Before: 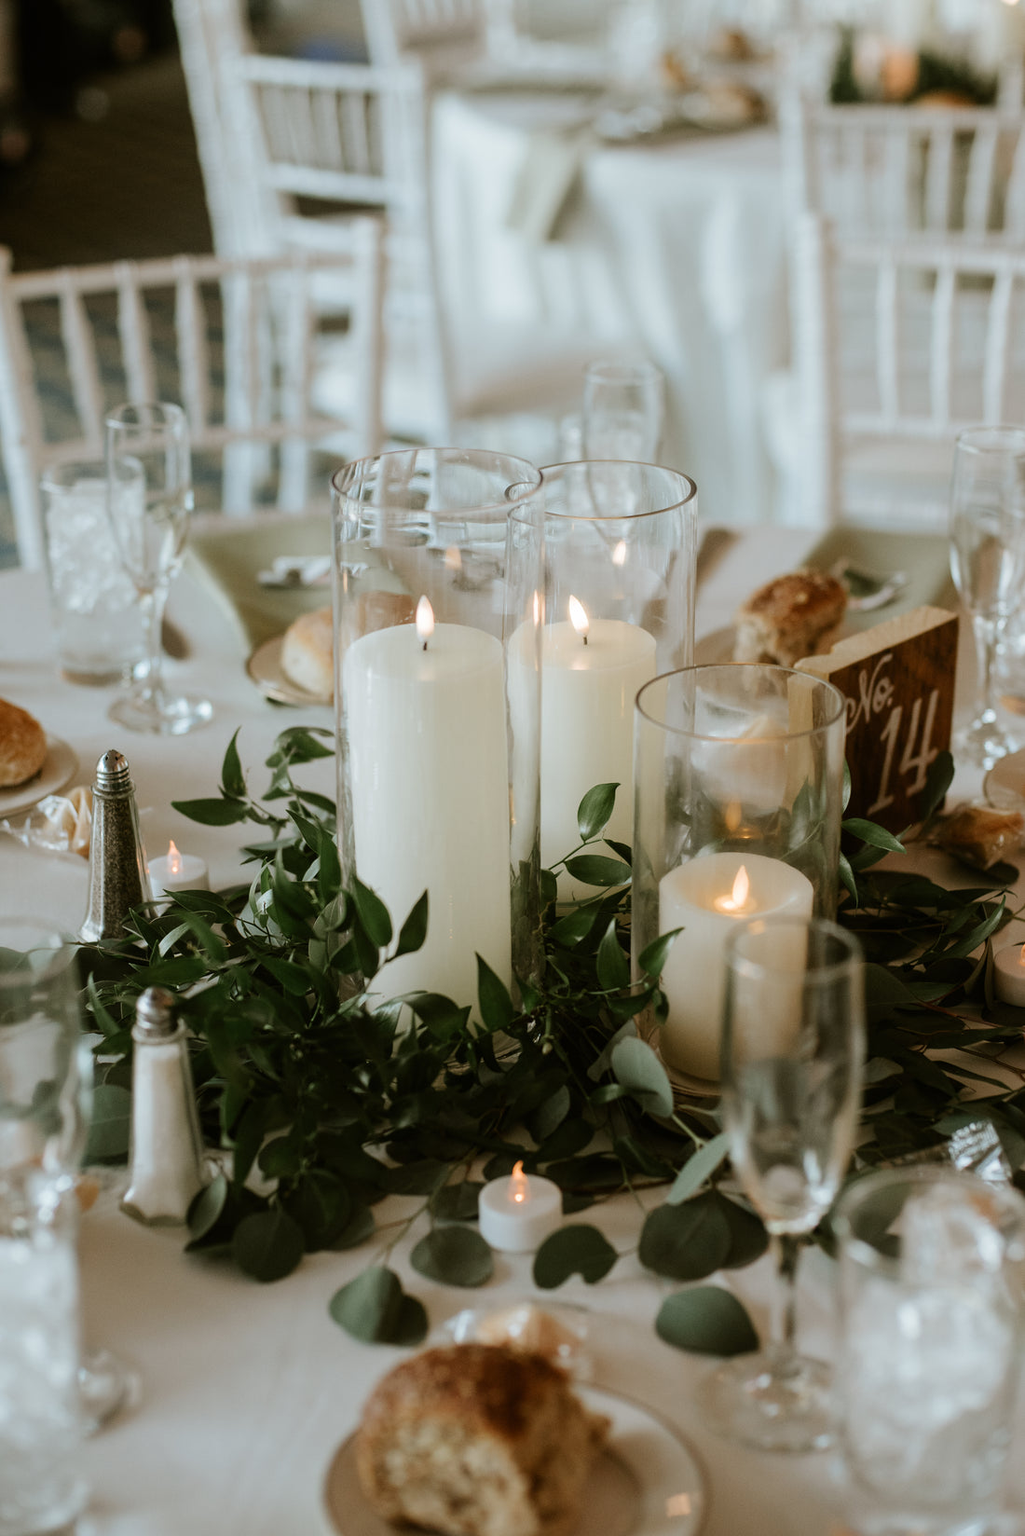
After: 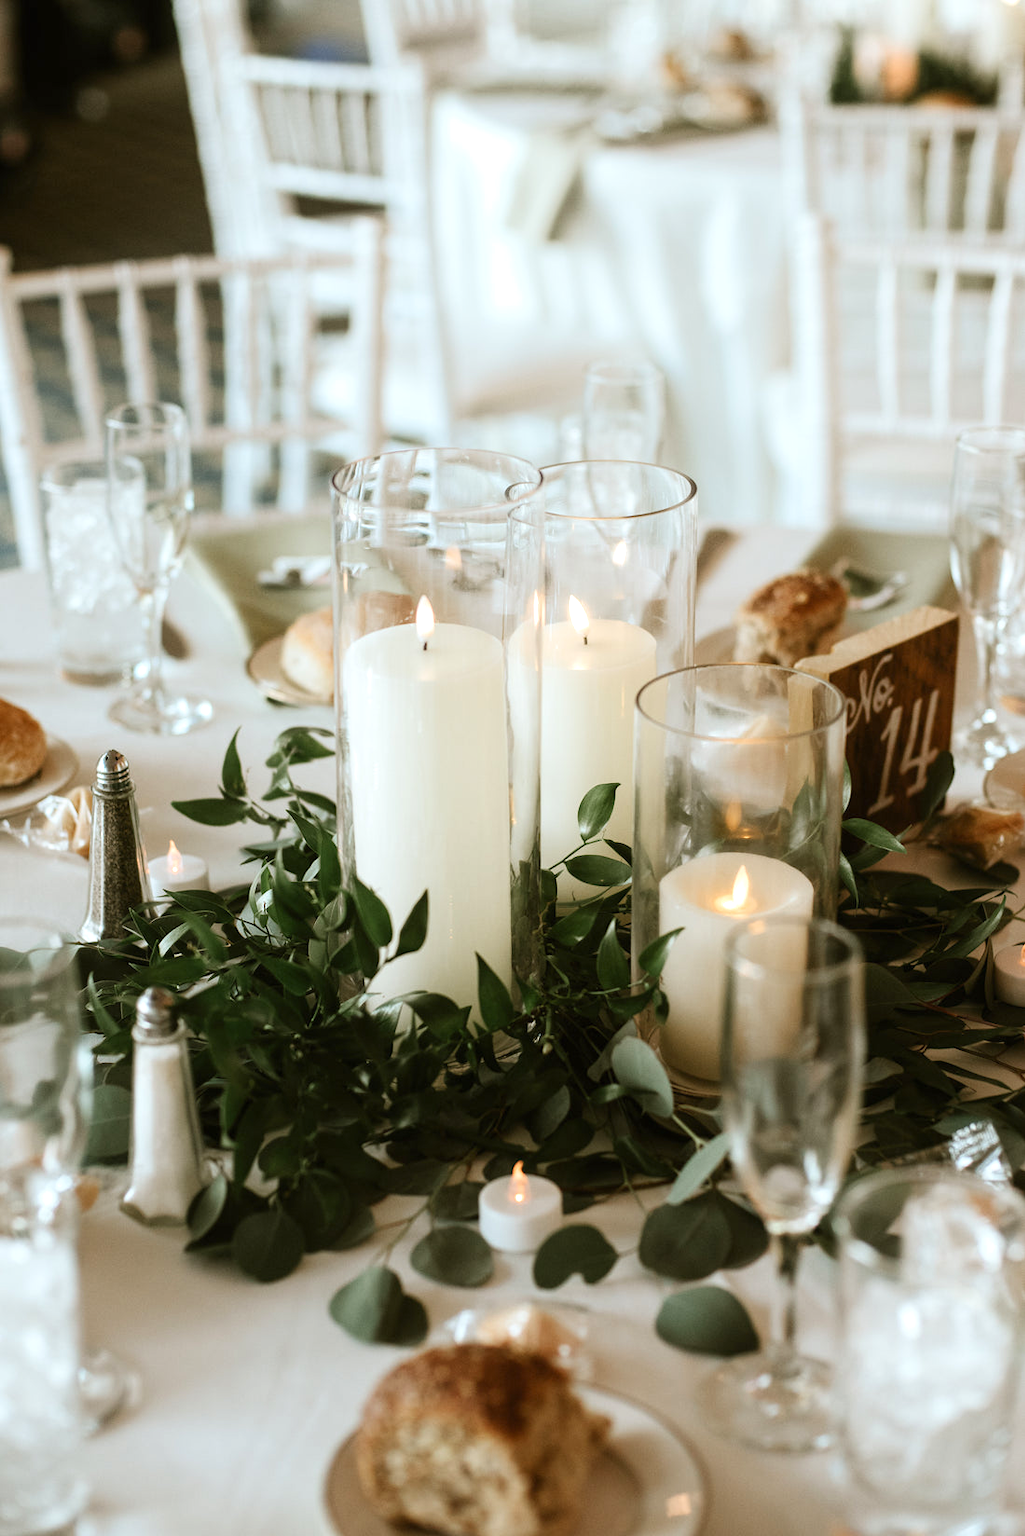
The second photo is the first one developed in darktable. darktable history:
exposure: black level correction 0, exposure 0.5 EV, compensate exposure bias true, compensate highlight preservation false
shadows and highlights: shadows -0.97, highlights 38.39
